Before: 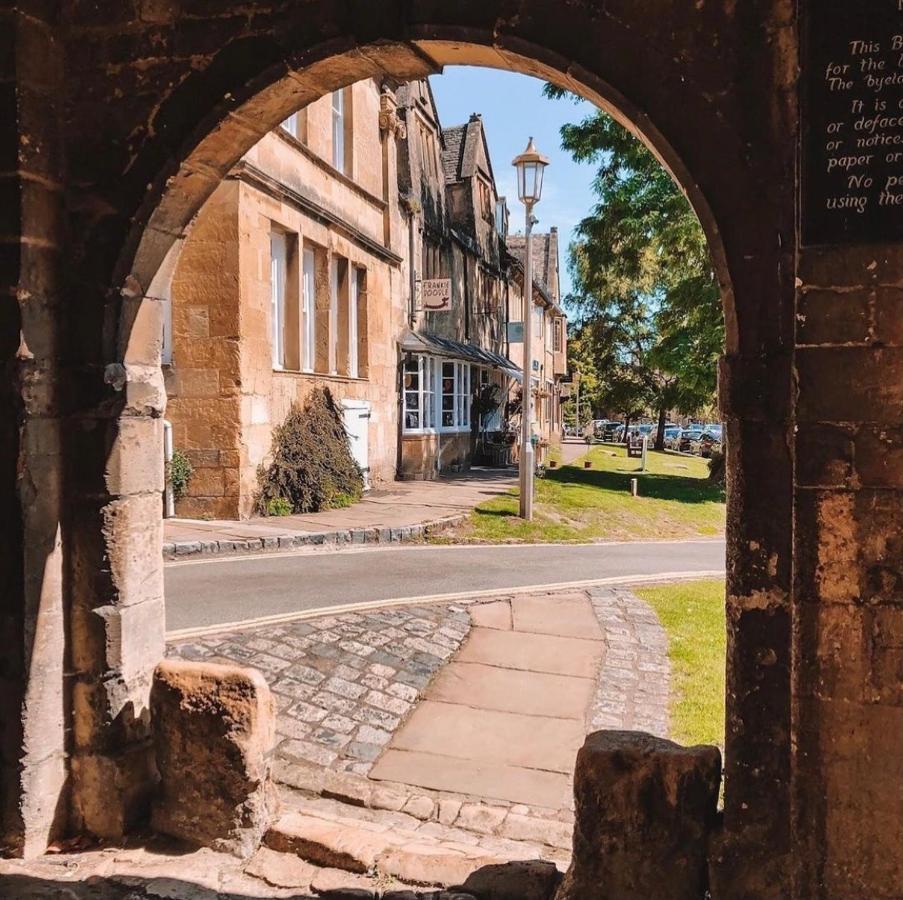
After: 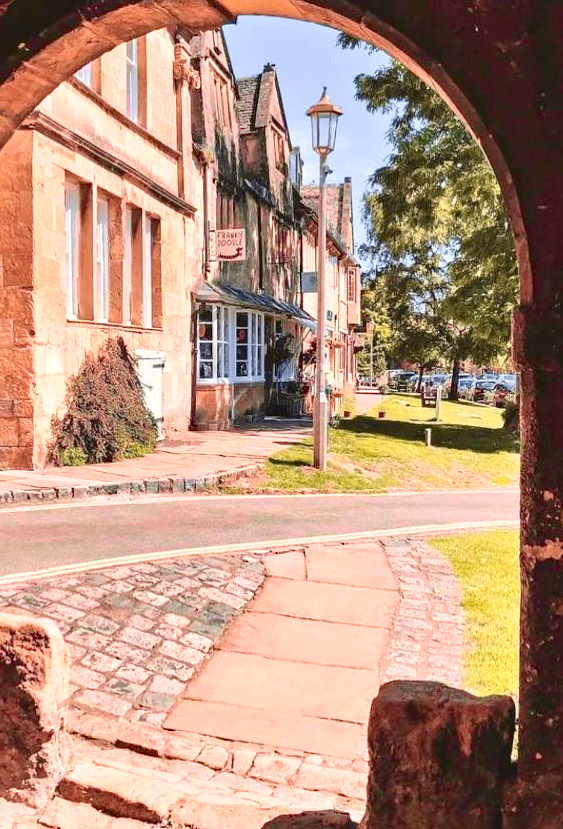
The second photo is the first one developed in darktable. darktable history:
tone equalizer: -8 EV 1 EV, -7 EV 1 EV, -6 EV 1 EV, -5 EV 1 EV, -4 EV 1 EV, -3 EV 0.75 EV, -2 EV 0.5 EV, -1 EV 0.25 EV
crop and rotate: left 22.918%, top 5.629%, right 14.711%, bottom 2.247%
tone curve: curves: ch0 [(0, 0.036) (0.119, 0.115) (0.466, 0.498) (0.715, 0.767) (0.817, 0.865) (1, 0.998)]; ch1 [(0, 0) (0.377, 0.424) (0.442, 0.491) (0.487, 0.502) (0.514, 0.512) (0.536, 0.577) (0.66, 0.724) (1, 1)]; ch2 [(0, 0) (0.38, 0.405) (0.463, 0.443) (0.492, 0.486) (0.526, 0.541) (0.578, 0.598) (1, 1)], color space Lab, independent channels, preserve colors none
haze removal: strength 0.25, distance 0.25, compatibility mode true, adaptive false
color zones: curves: ch0 [(0, 0.558) (0.143, 0.559) (0.286, 0.529) (0.429, 0.505) (0.571, 0.5) (0.714, 0.5) (0.857, 0.5) (1, 0.558)]; ch1 [(0, 0.469) (0.01, 0.469) (0.12, 0.446) (0.248, 0.469) (0.5, 0.5) (0.748, 0.5) (0.99, 0.469) (1, 0.469)]
